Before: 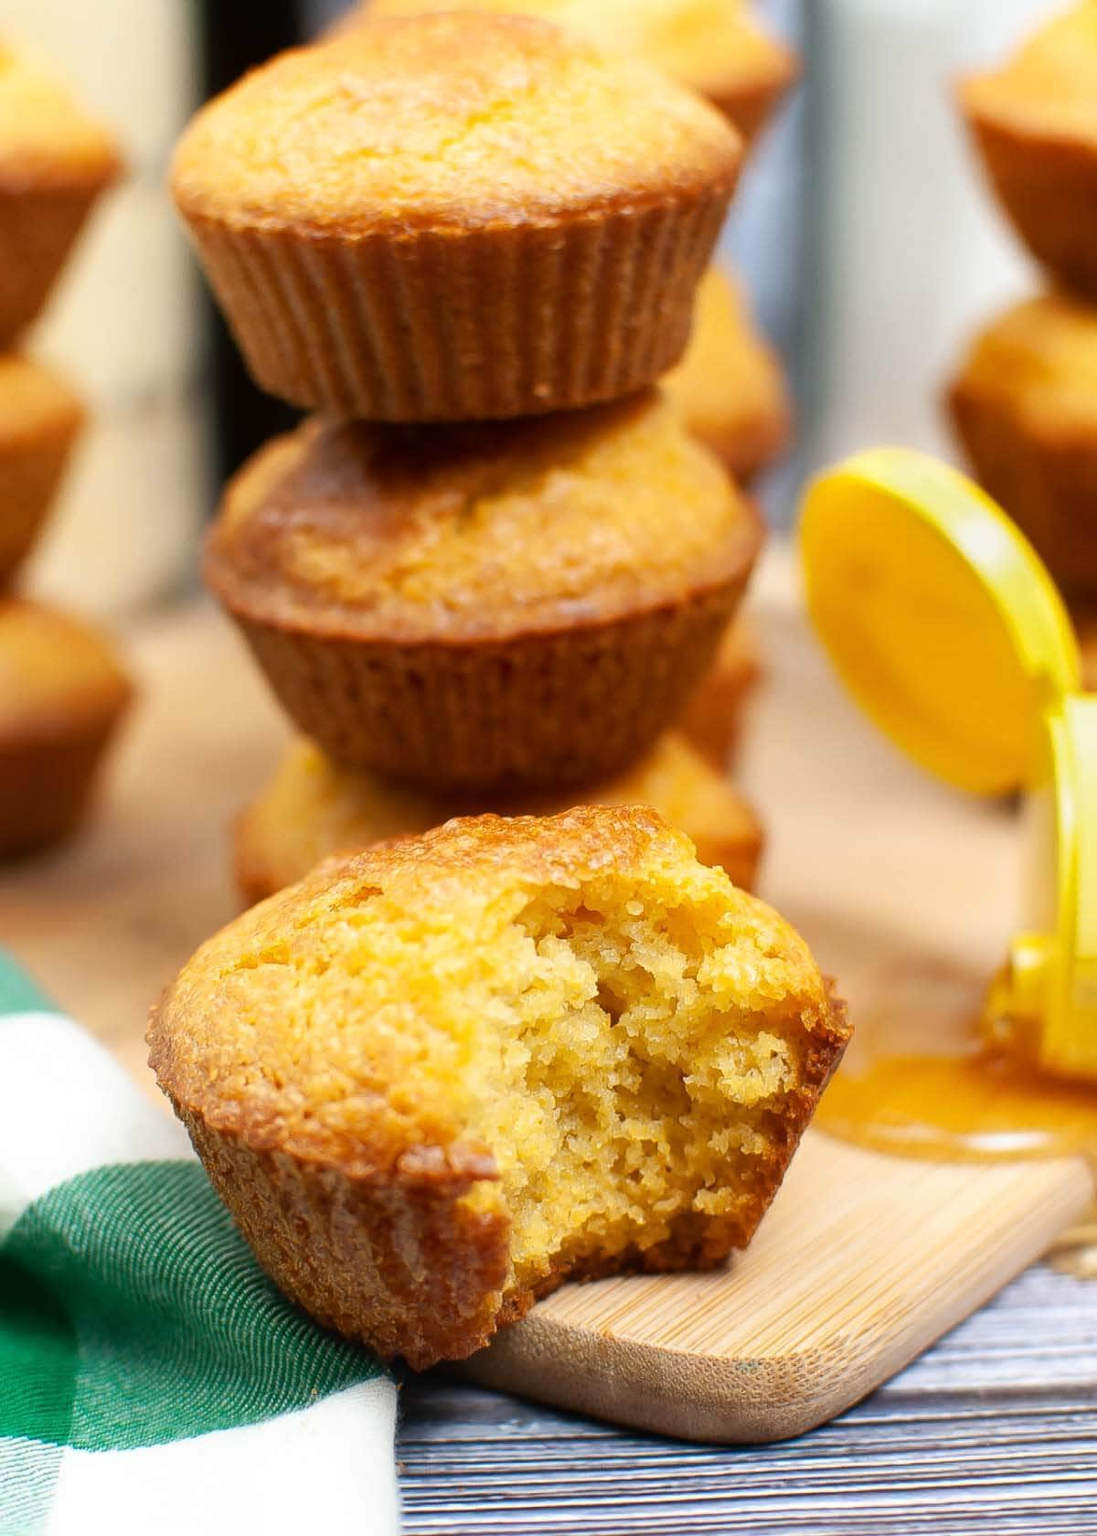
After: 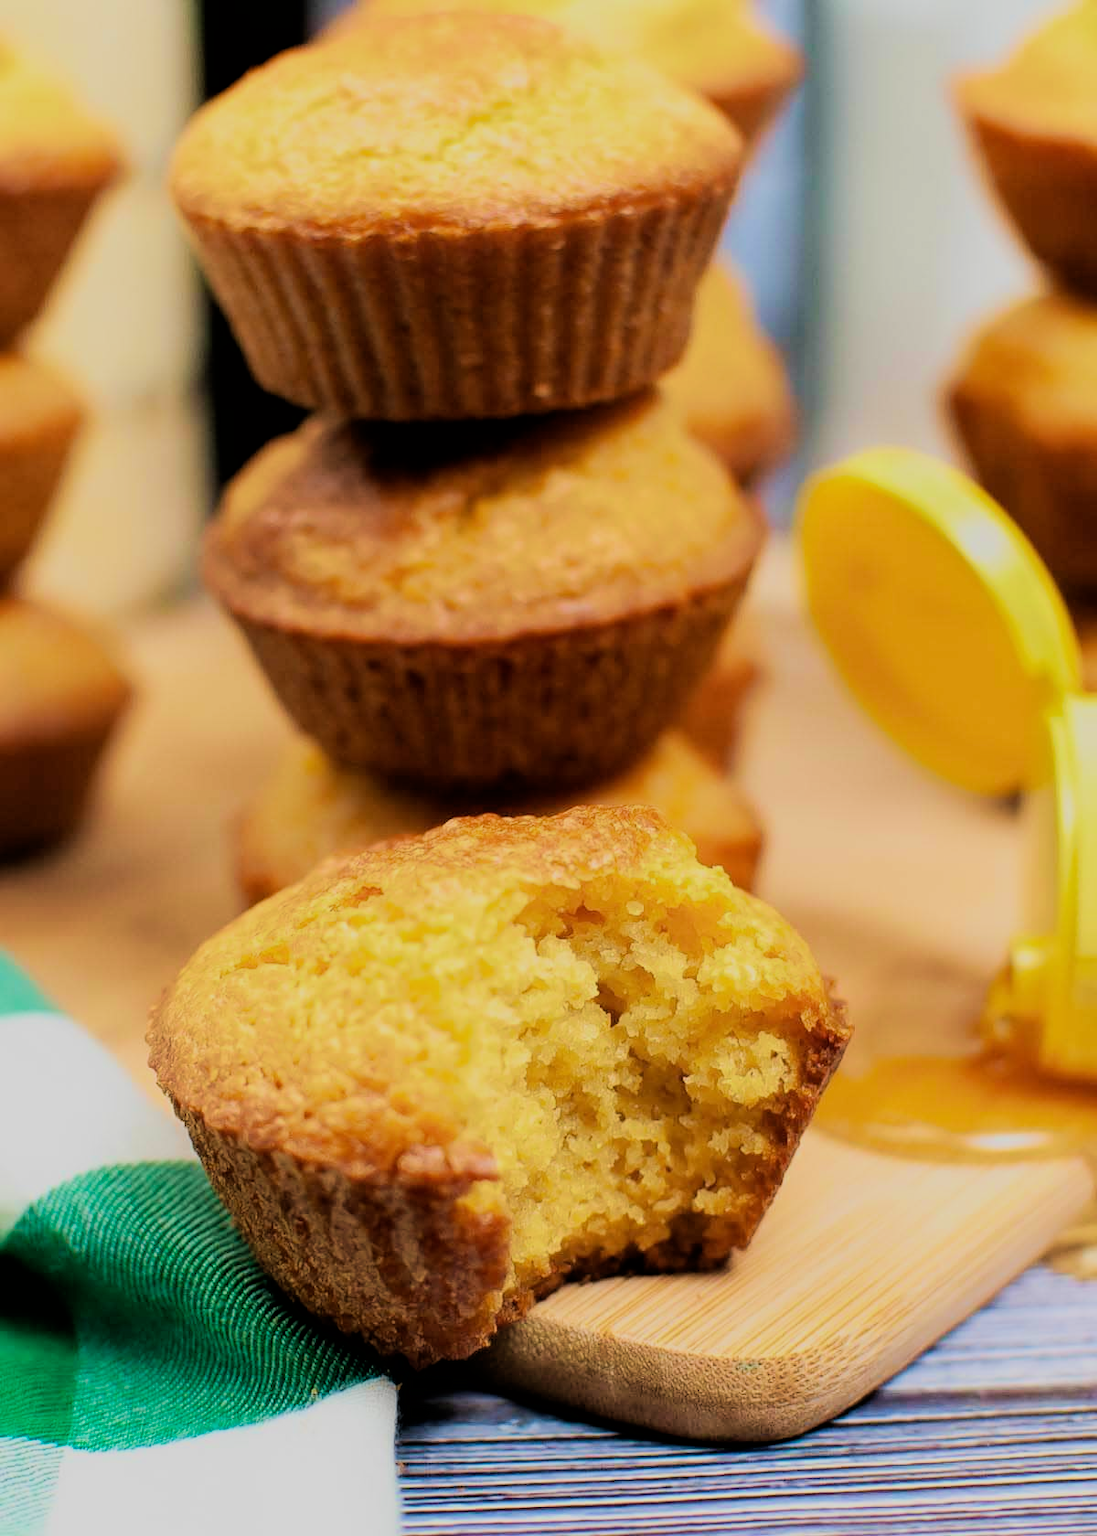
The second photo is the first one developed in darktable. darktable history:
filmic rgb: black relative exposure -4.25 EV, white relative exposure 5.11 EV, hardness 2.1, contrast 1.16
velvia: strength 67.49%, mid-tones bias 0.97
